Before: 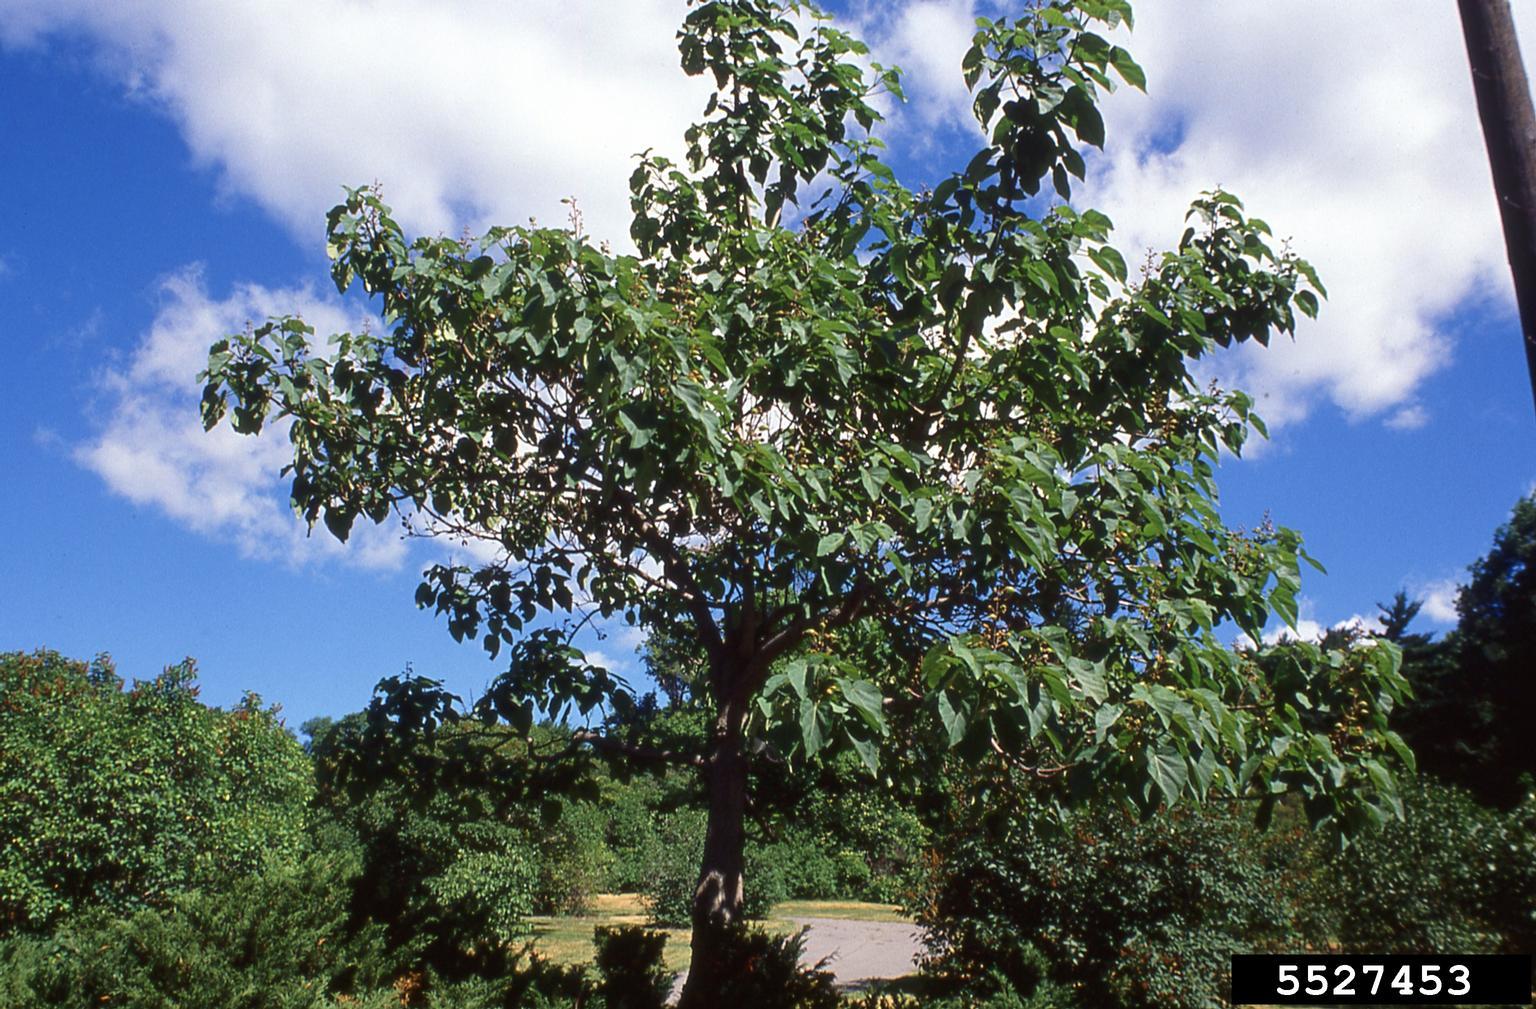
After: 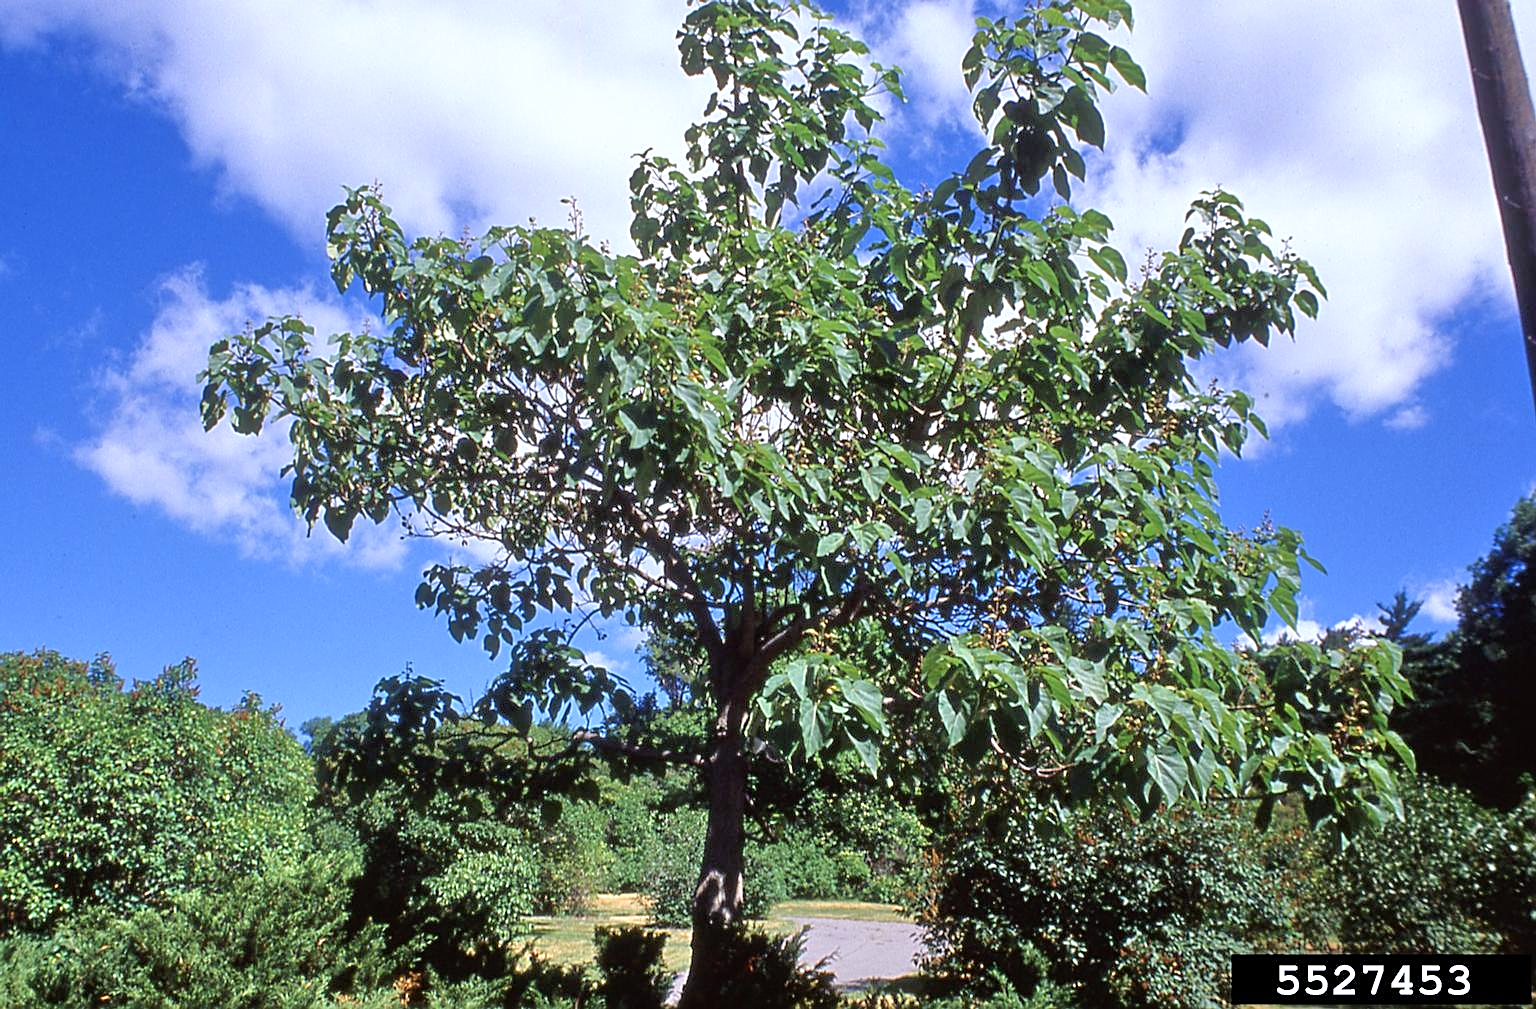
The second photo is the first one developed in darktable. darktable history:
sharpen: on, module defaults
tone equalizer: -7 EV 0.15 EV, -6 EV 0.6 EV, -5 EV 1.15 EV, -4 EV 1.33 EV, -3 EV 1.15 EV, -2 EV 0.6 EV, -1 EV 0.15 EV, mask exposure compensation -0.5 EV
white balance: red 0.967, blue 1.119, emerald 0.756
